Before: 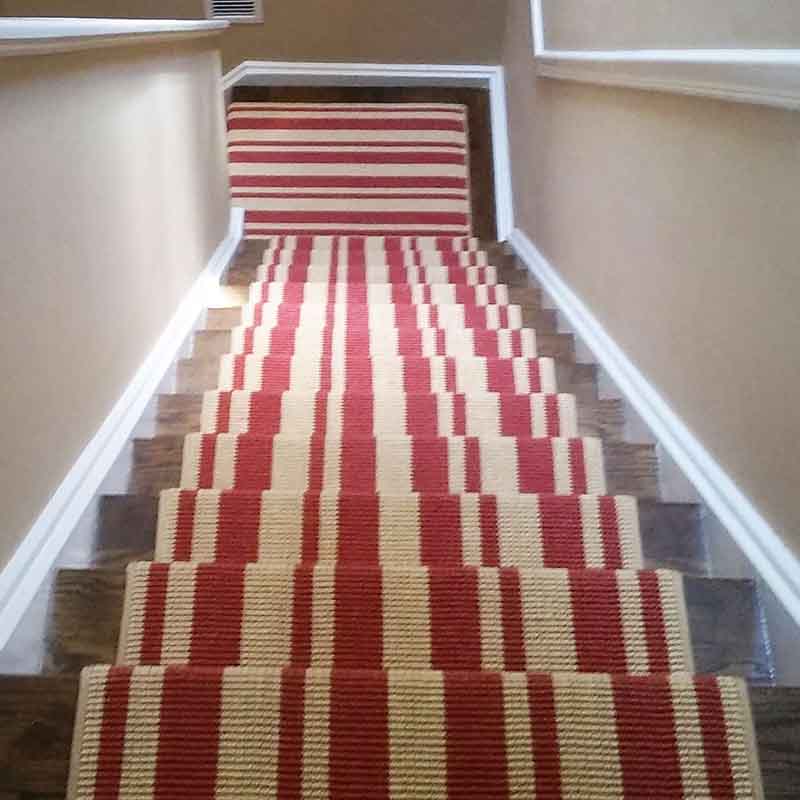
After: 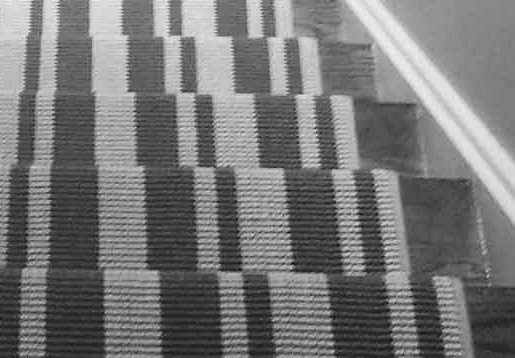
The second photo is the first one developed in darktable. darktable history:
crop and rotate: left 35.509%, top 50.238%, bottom 4.934%
monochrome: a 16.06, b 15.48, size 1
